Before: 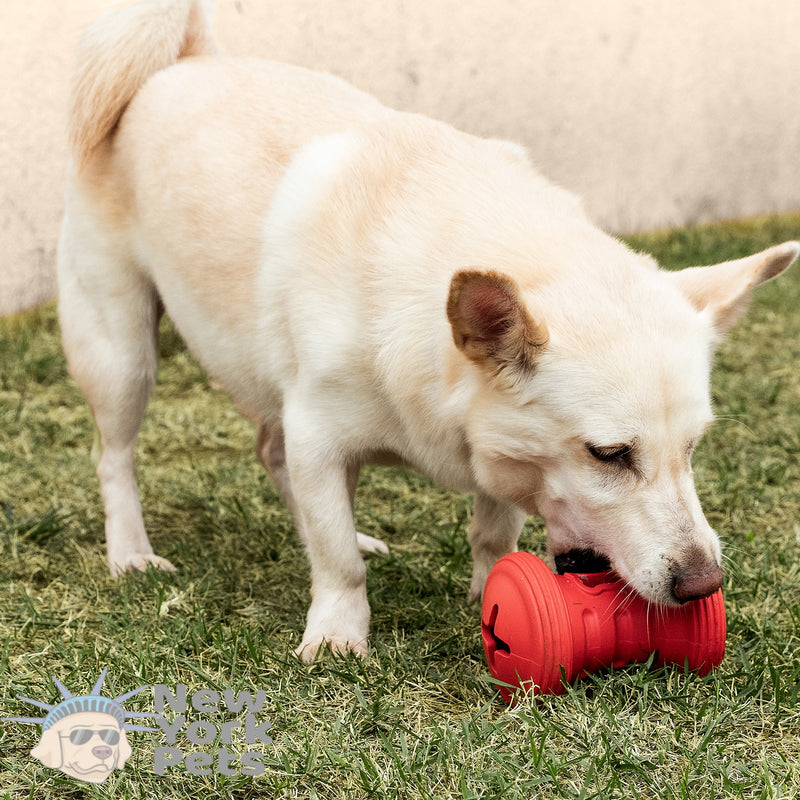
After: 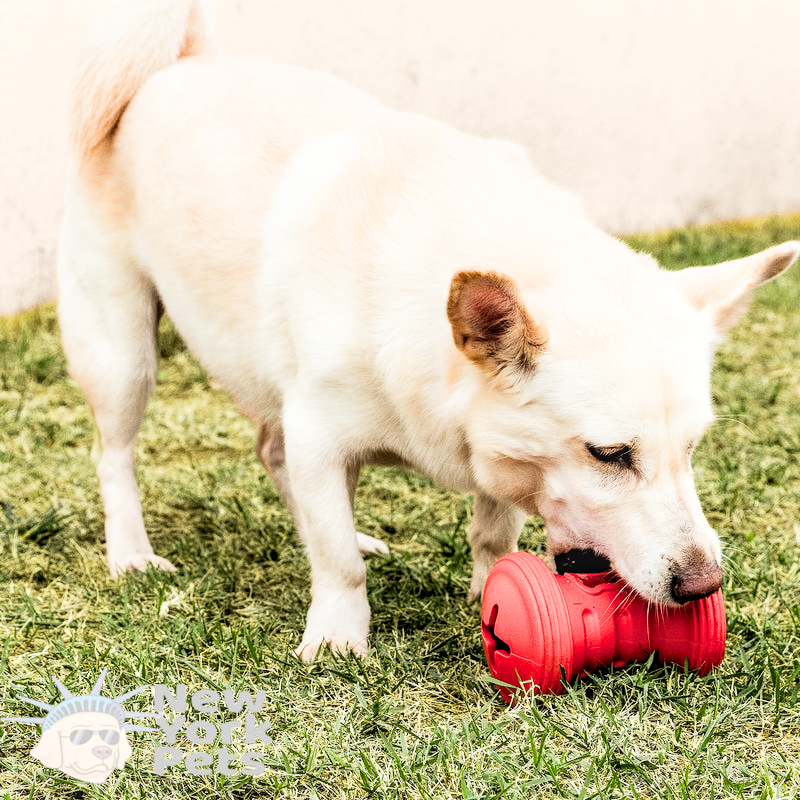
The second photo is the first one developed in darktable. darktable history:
exposure: black level correction 0, exposure 1.1 EV, compensate exposure bias true, compensate highlight preservation false
color balance rgb: perceptual saturation grading › global saturation 10%, global vibrance 10%
filmic rgb: black relative exposure -5 EV, hardness 2.88, contrast 1.3, highlights saturation mix -30%
local contrast: on, module defaults
